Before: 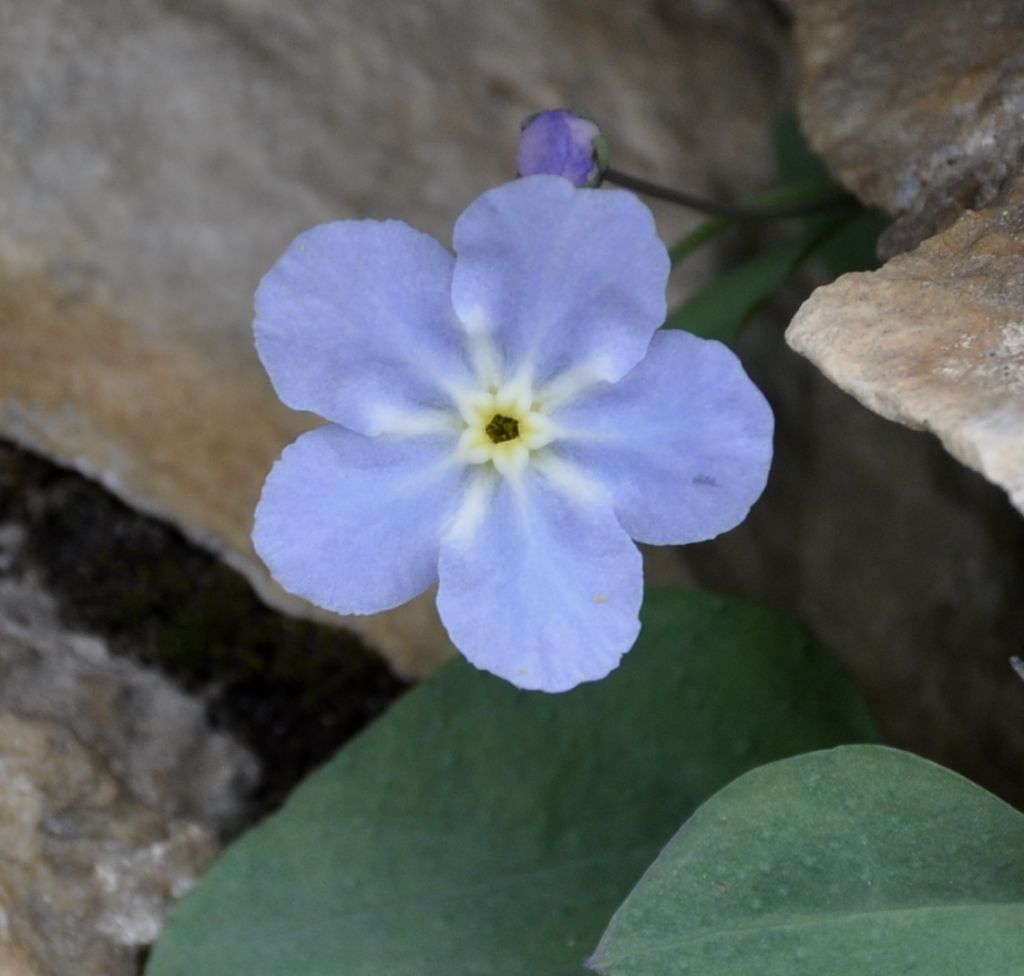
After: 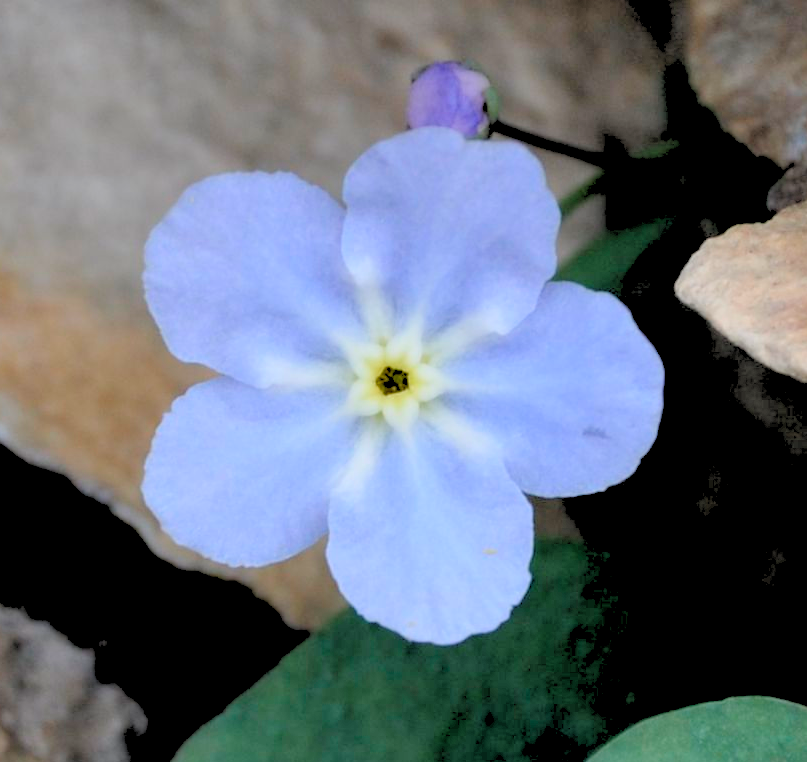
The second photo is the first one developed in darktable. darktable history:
rgb levels: levels [[0.027, 0.429, 0.996], [0, 0.5, 1], [0, 0.5, 1]]
crop and rotate: left 10.77%, top 5.1%, right 10.41%, bottom 16.76%
white balance: emerald 1
